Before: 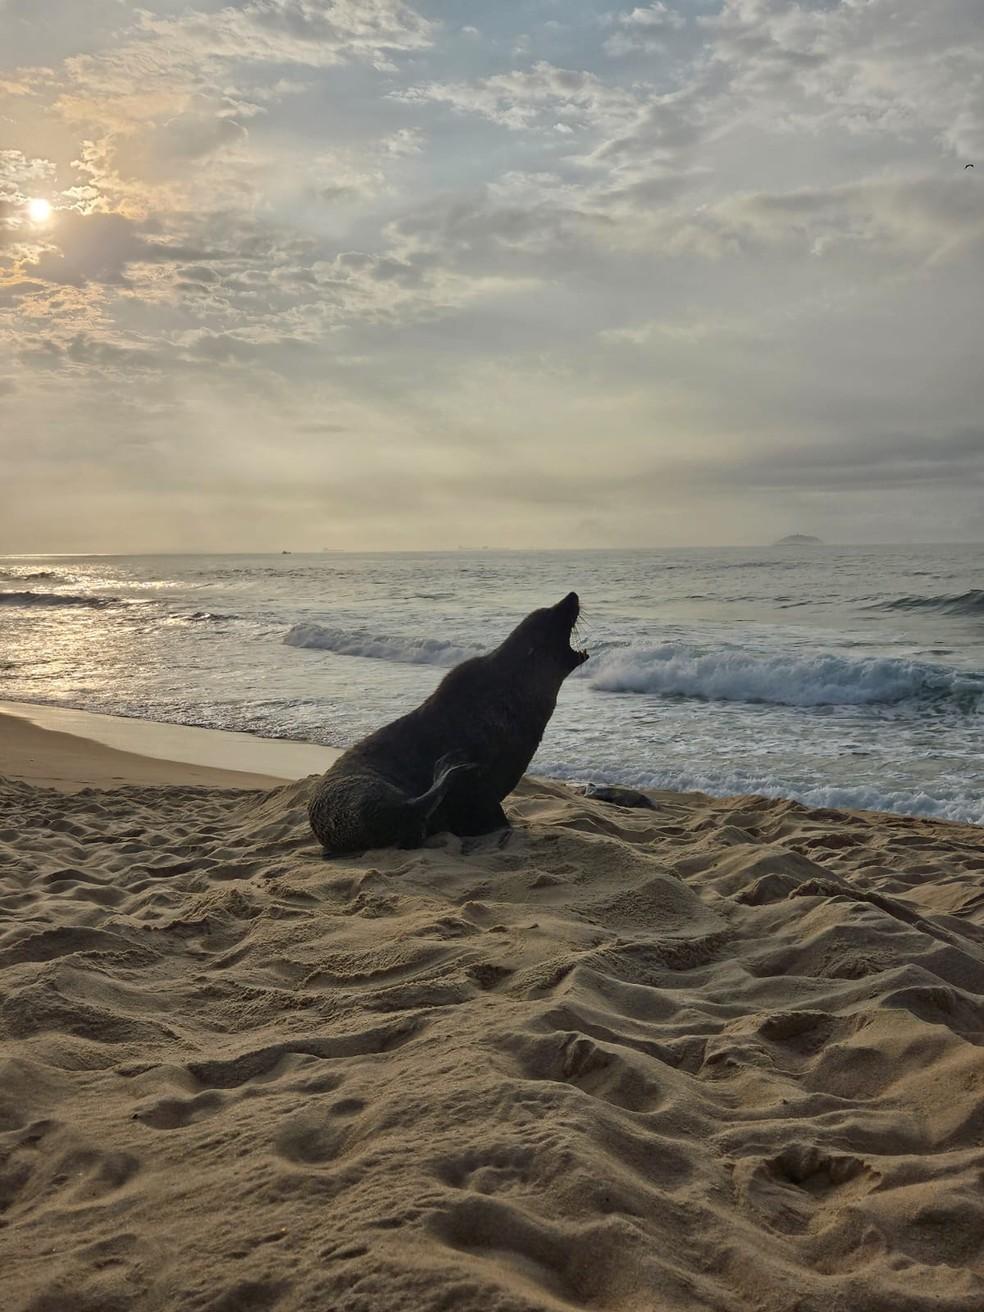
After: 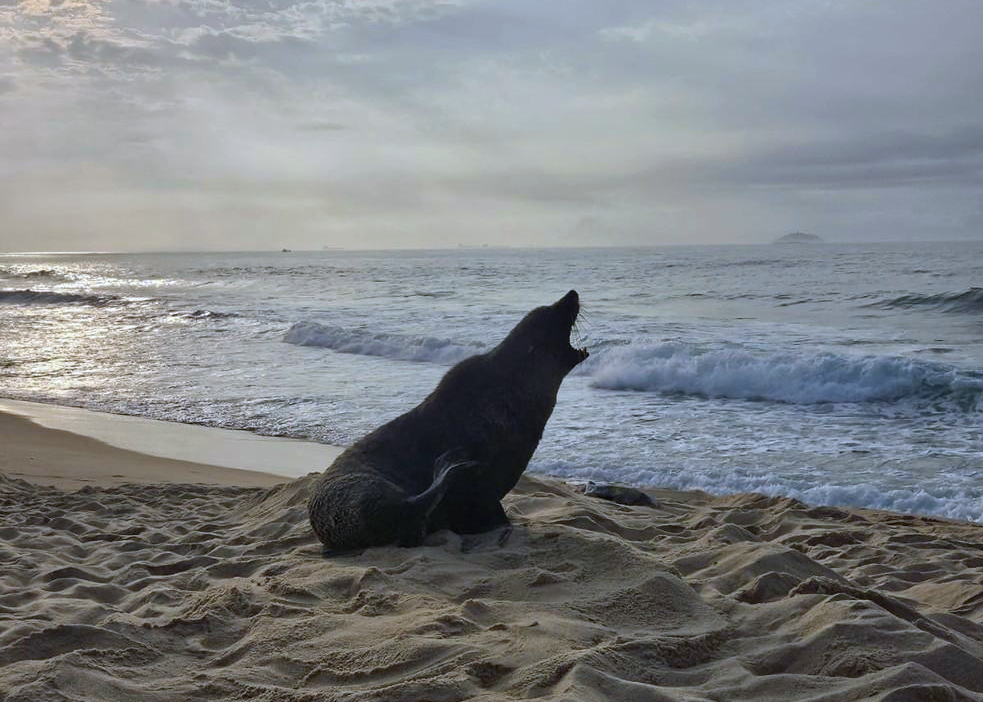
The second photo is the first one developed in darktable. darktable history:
exposure: exposure 0.02 EV
highlight reconstruction: method clip highlights, clipping threshold 0
white balance: red 0.948, green 1.02, blue 1.176
crop and rotate: top 23.043%, bottom 23.437%
